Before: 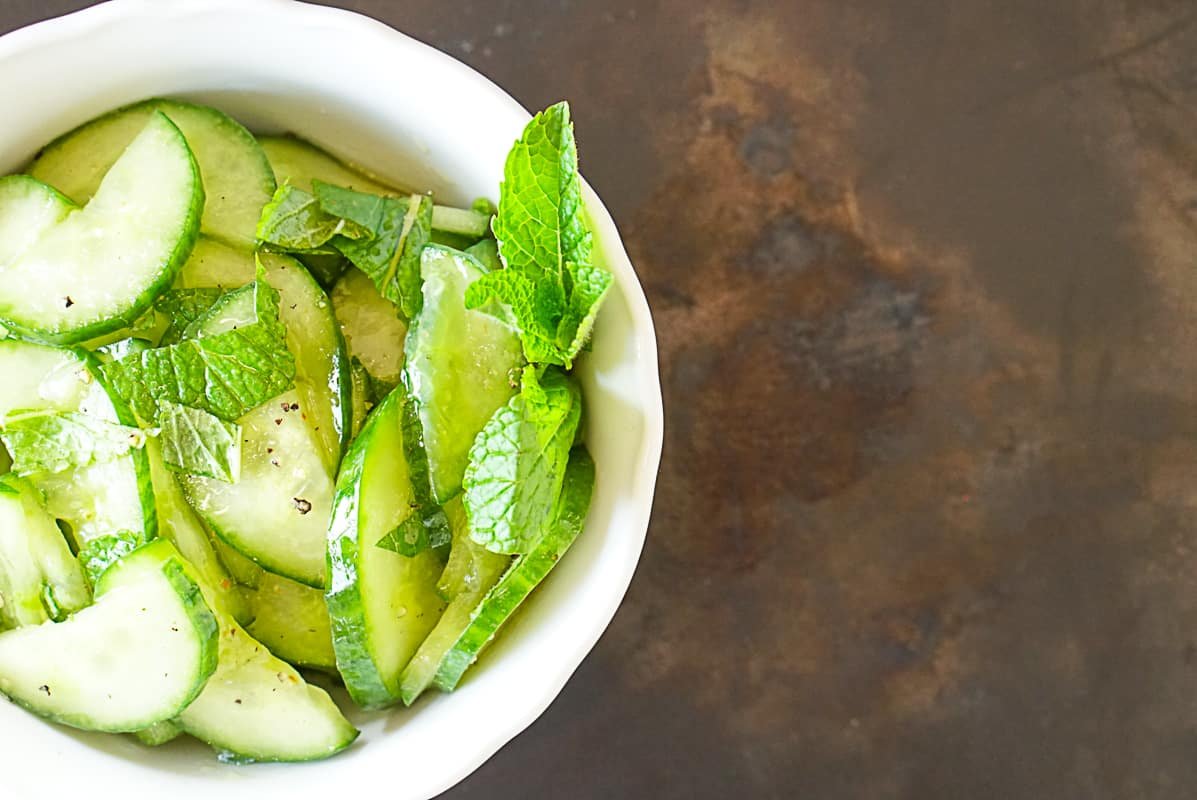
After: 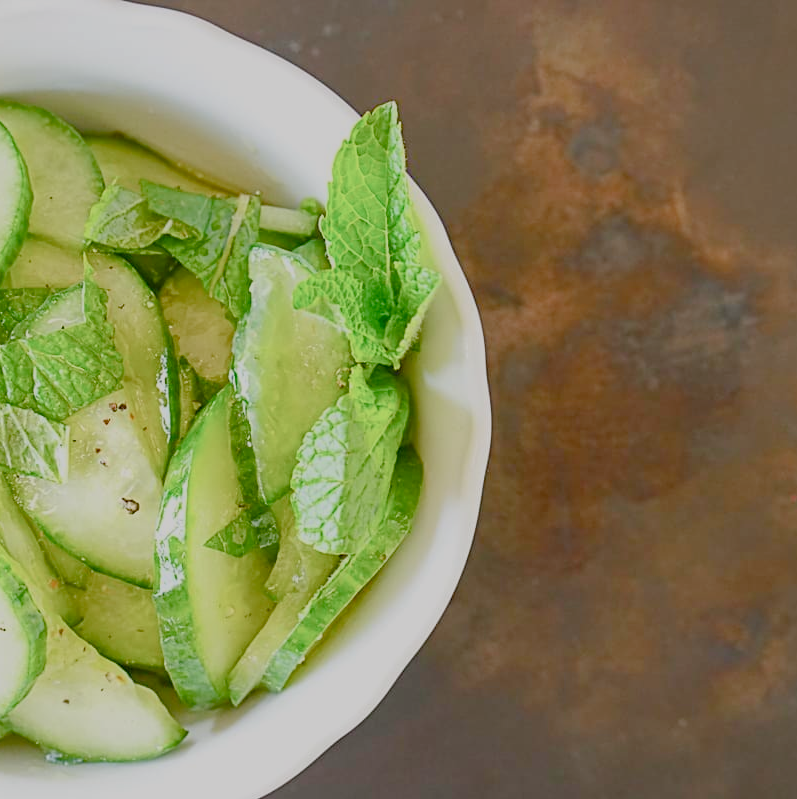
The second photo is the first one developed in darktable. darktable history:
color balance rgb: shadows lift › chroma 1%, shadows lift › hue 113°, highlights gain › chroma 0.2%, highlights gain › hue 333°, perceptual saturation grading › global saturation 20%, perceptual saturation grading › highlights -50%, perceptual saturation grading › shadows 25%, contrast -30%
crop and rotate: left 14.436%, right 18.898%
